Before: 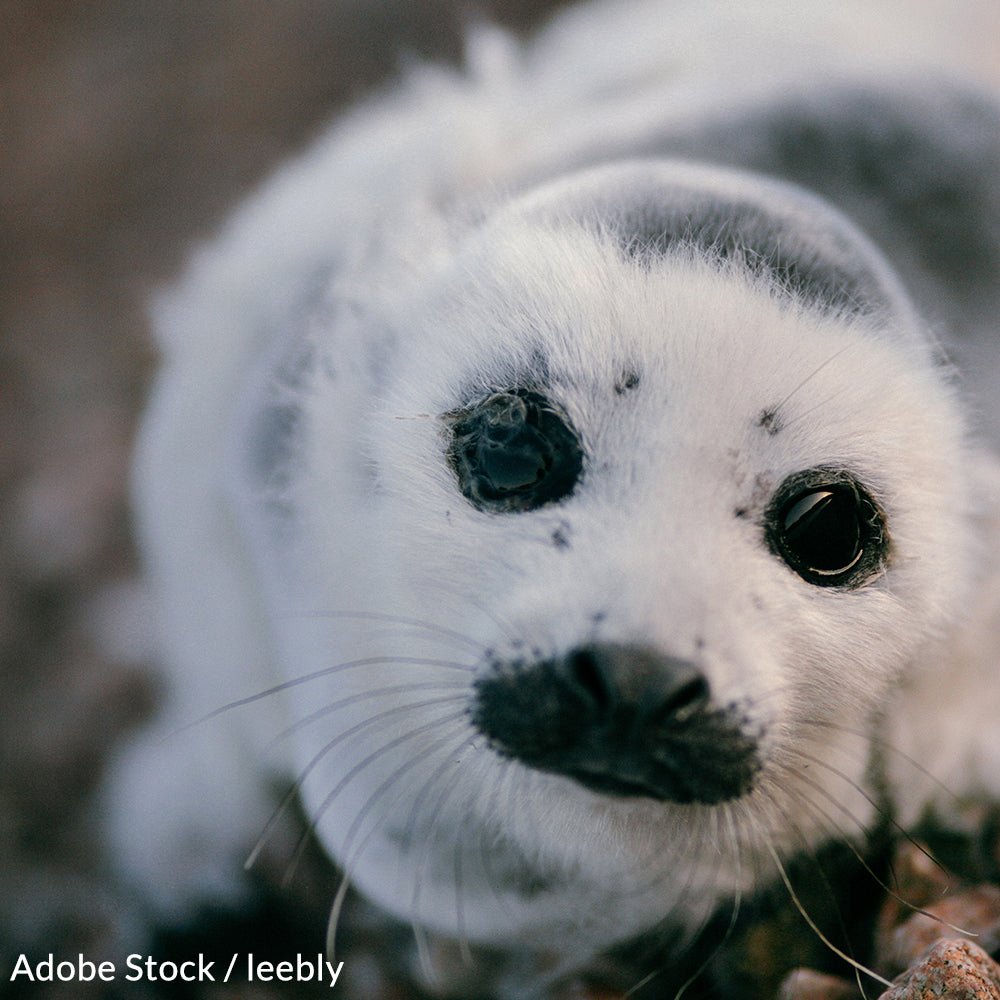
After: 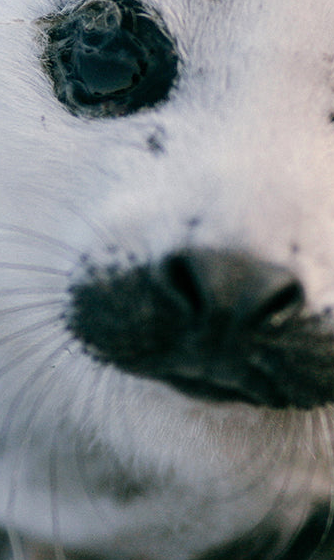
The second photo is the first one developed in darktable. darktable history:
crop: left 40.571%, top 39.592%, right 25.933%, bottom 3.089%
exposure: exposure 0.201 EV, compensate exposure bias true, compensate highlight preservation false
